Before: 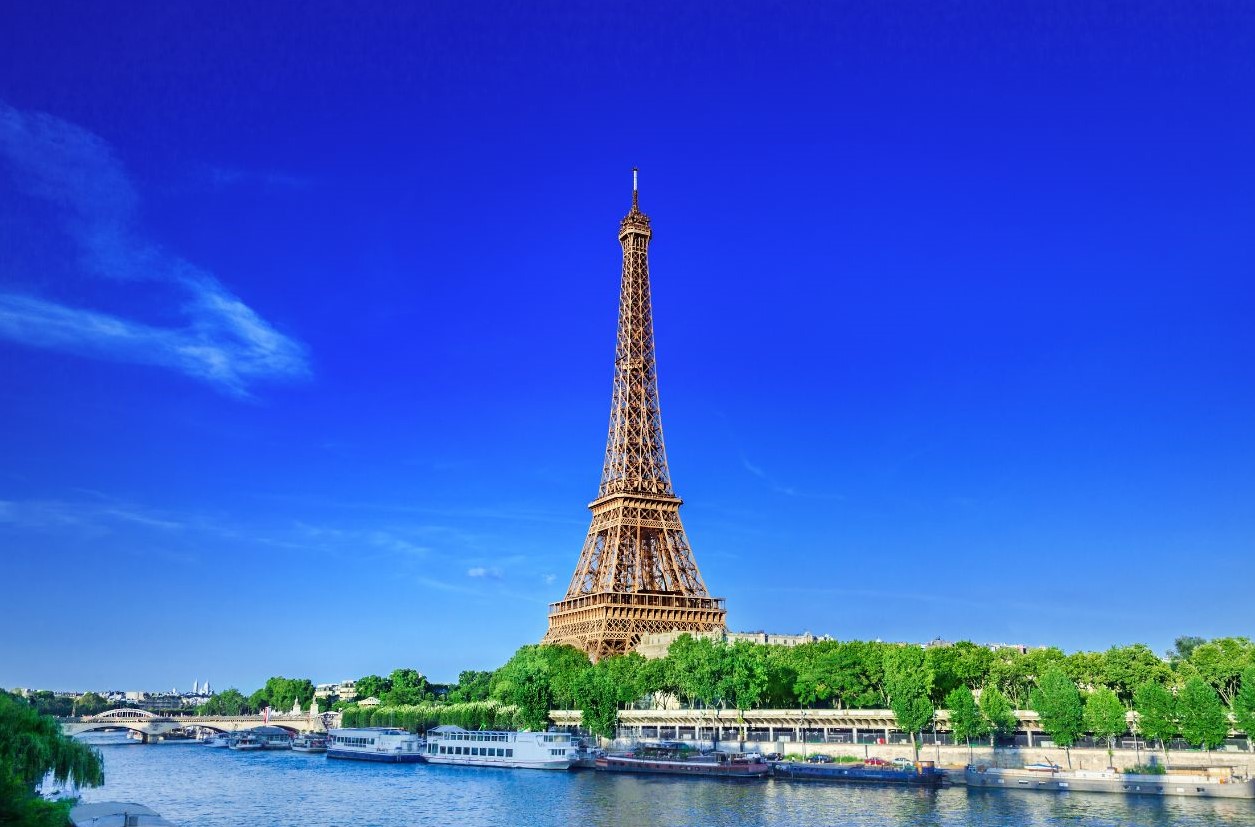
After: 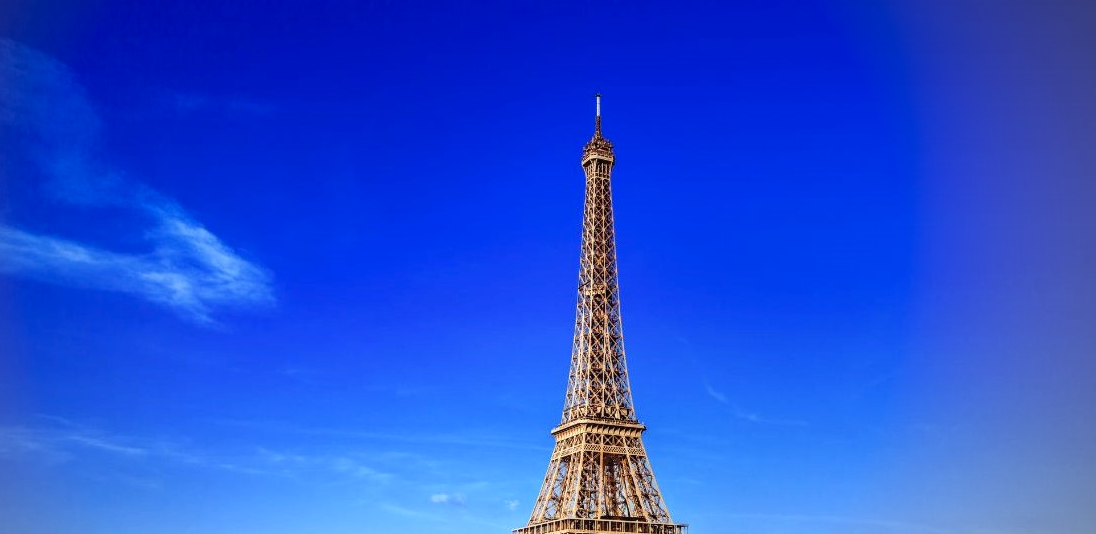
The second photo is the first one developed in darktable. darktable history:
crop: left 3.015%, top 8.969%, right 9.647%, bottom 26.457%
vignetting: center (-0.15, 0.013)
local contrast: on, module defaults
shadows and highlights: shadows -54.3, highlights 86.09, soften with gaussian
